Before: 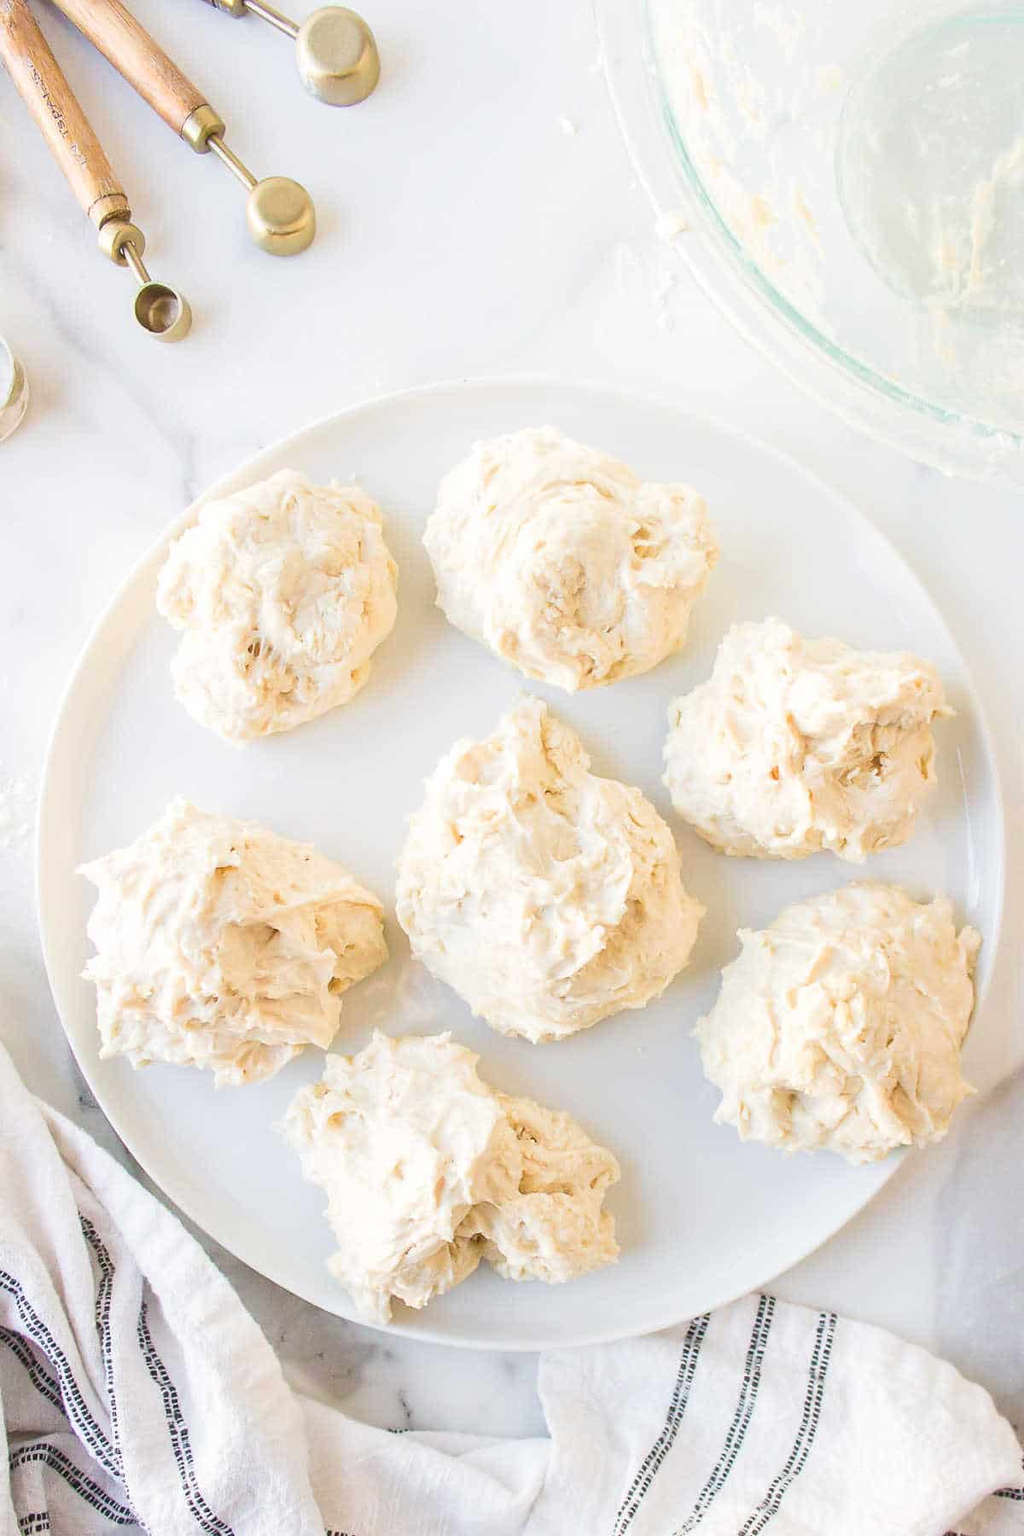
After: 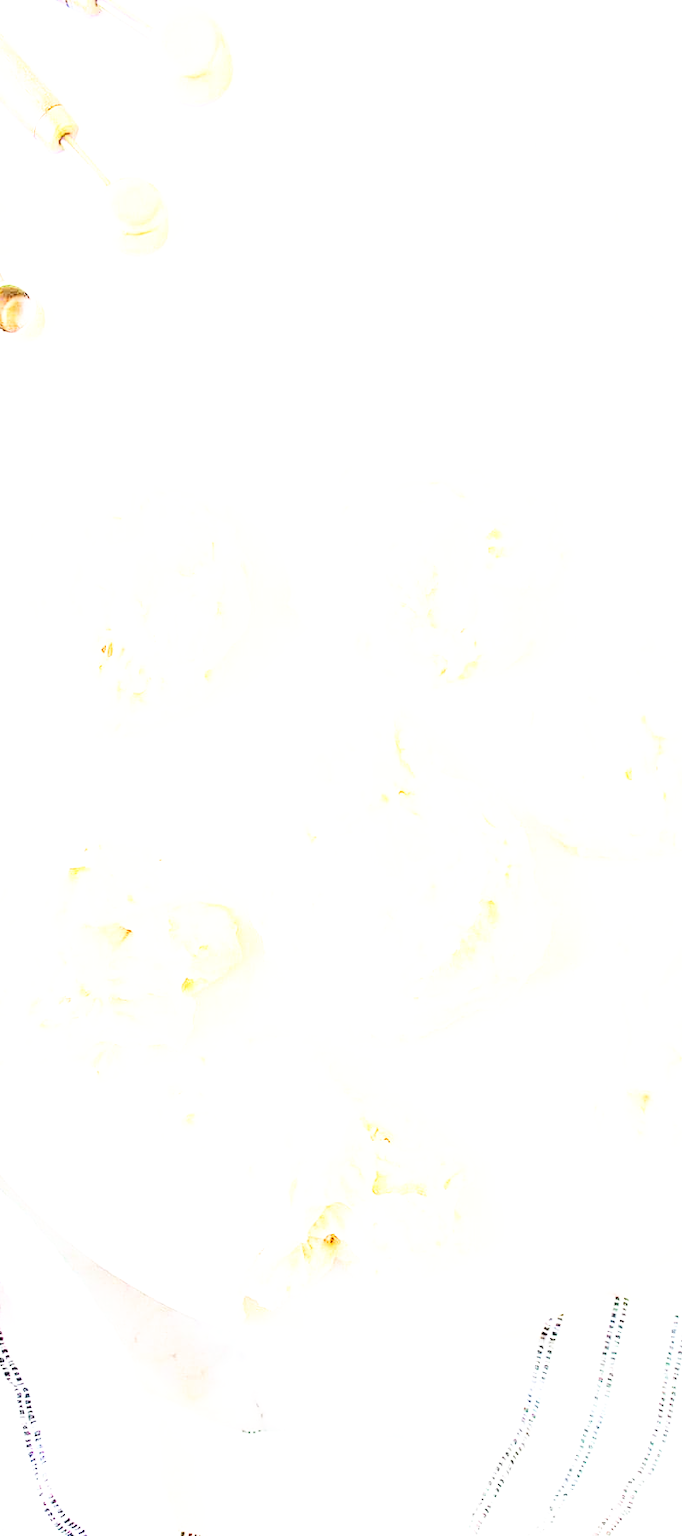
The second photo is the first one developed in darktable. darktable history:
exposure: black level correction 0, exposure 0.95 EV, compensate exposure bias true, compensate highlight preservation false
tone curve: curves: ch0 [(0, 0) (0.003, 0.005) (0.011, 0.021) (0.025, 0.042) (0.044, 0.065) (0.069, 0.074) (0.1, 0.092) (0.136, 0.123) (0.177, 0.159) (0.224, 0.2) (0.277, 0.252) (0.335, 0.32) (0.399, 0.392) (0.468, 0.468) (0.543, 0.549) (0.623, 0.638) (0.709, 0.721) (0.801, 0.812) (0.898, 0.896) (1, 1)], preserve colors none
crop and rotate: left 14.385%, right 18.948%
contrast brightness saturation: contrast 0.28
white balance: emerald 1
base curve: curves: ch0 [(0, 0) (0.007, 0.004) (0.027, 0.03) (0.046, 0.07) (0.207, 0.54) (0.442, 0.872) (0.673, 0.972) (1, 1)], preserve colors none
